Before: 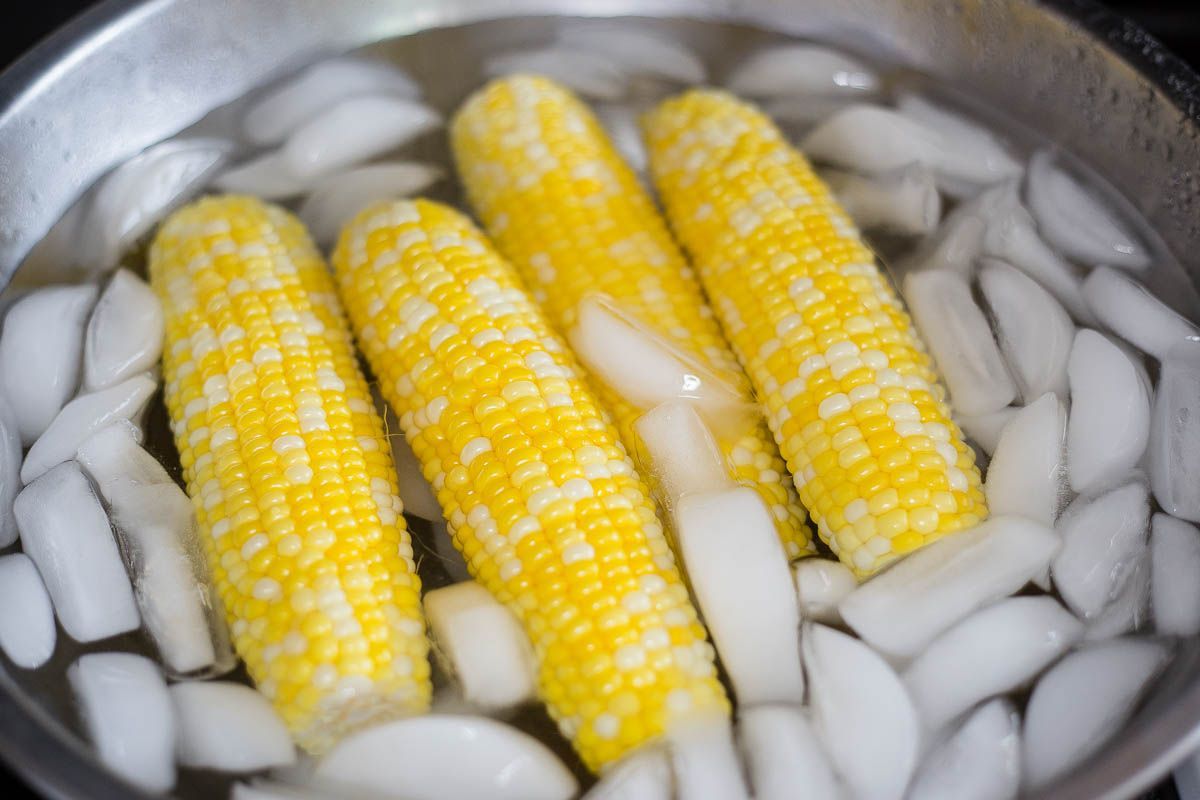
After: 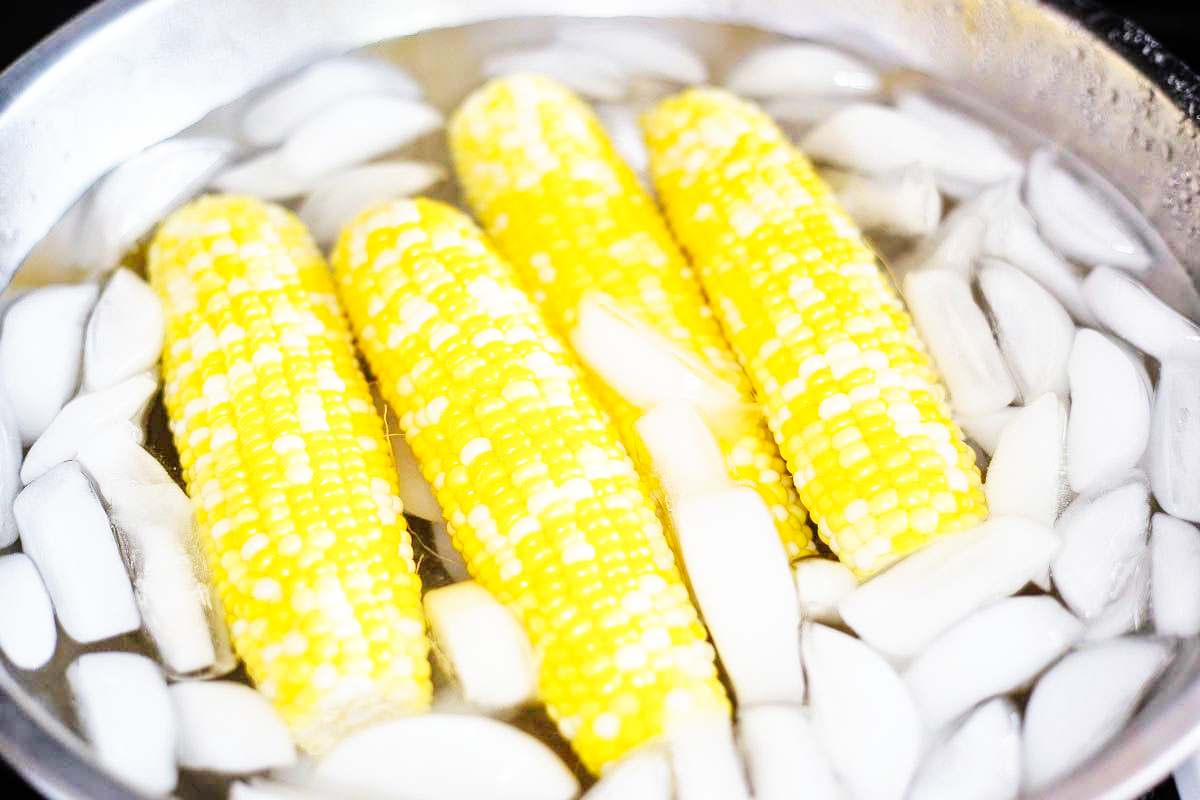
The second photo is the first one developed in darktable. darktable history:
tone equalizer: -7 EV 0.15 EV, -6 EV 0.6 EV, -5 EV 1.15 EV, -4 EV 1.33 EV, -3 EV 1.15 EV, -2 EV 0.6 EV, -1 EV 0.15 EV, mask exposure compensation -0.5 EV
base curve: curves: ch0 [(0, 0) (0.007, 0.004) (0.027, 0.03) (0.046, 0.07) (0.207, 0.54) (0.442, 0.872) (0.673, 0.972) (1, 1)], preserve colors none
